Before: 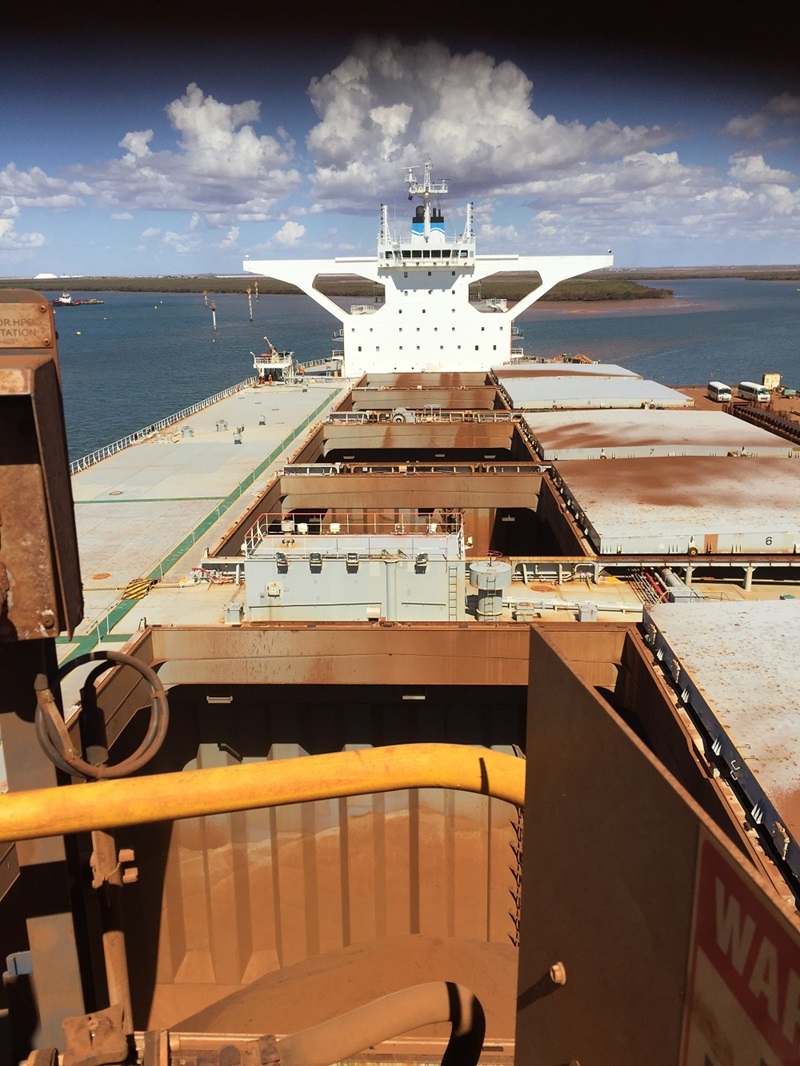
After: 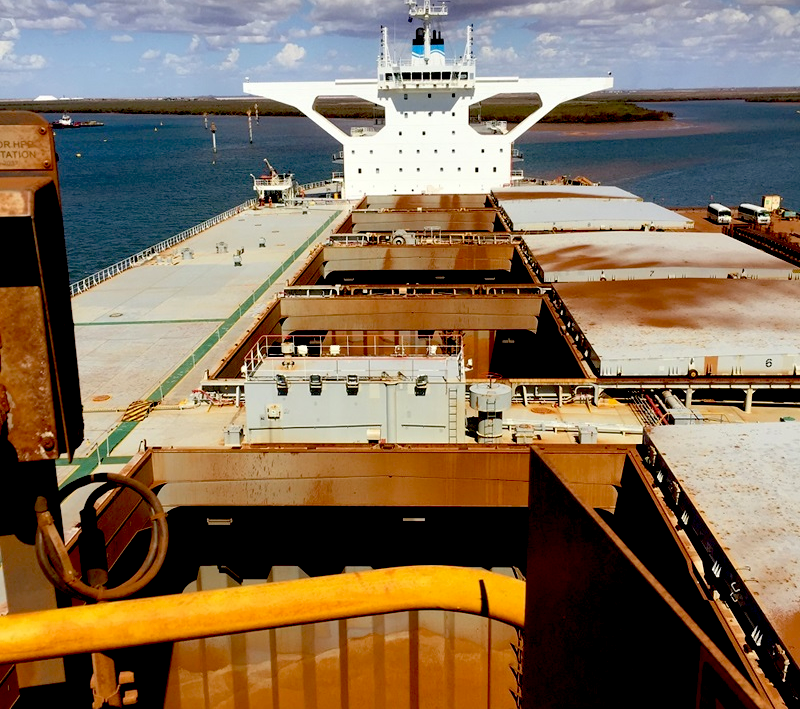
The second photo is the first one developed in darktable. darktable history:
exposure: black level correction 0.056, compensate highlight preservation false
tone equalizer: on, module defaults
crop: top 16.727%, bottom 16.727%
